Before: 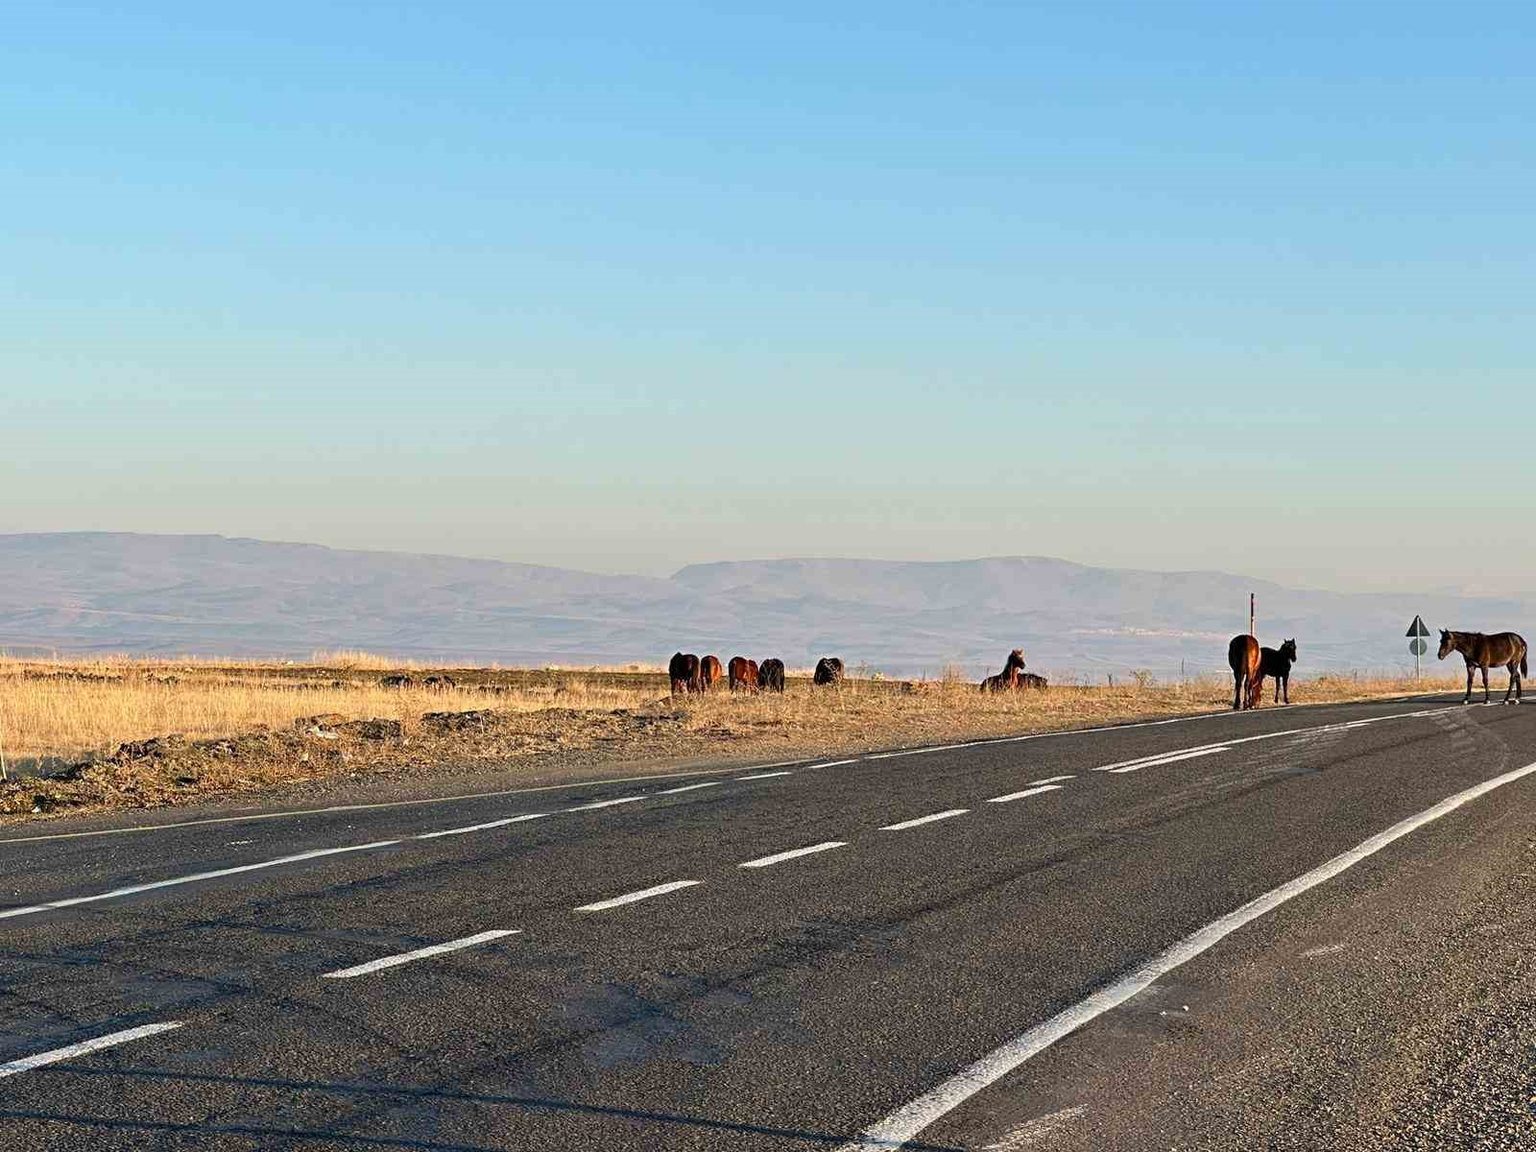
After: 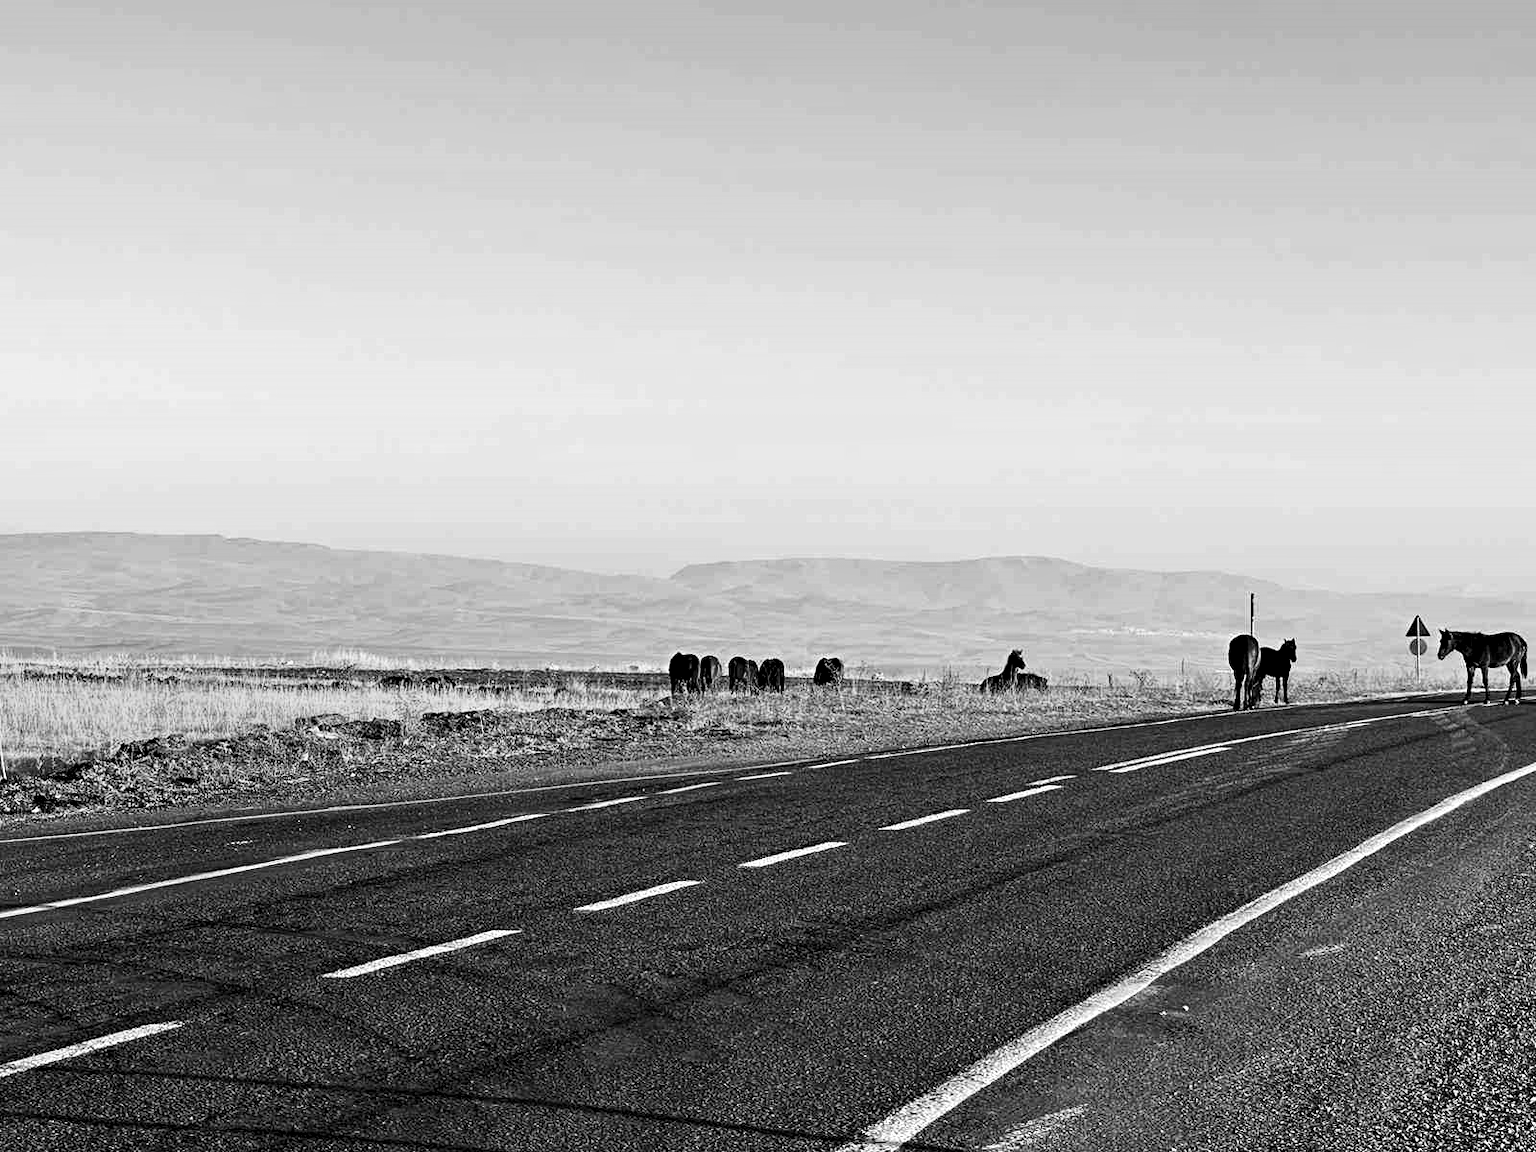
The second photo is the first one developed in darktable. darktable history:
monochrome: a -11.7, b 1.62, size 0.5, highlights 0.38
contrast brightness saturation: contrast 0.22
local contrast: highlights 123%, shadows 126%, detail 140%, midtone range 0.254
